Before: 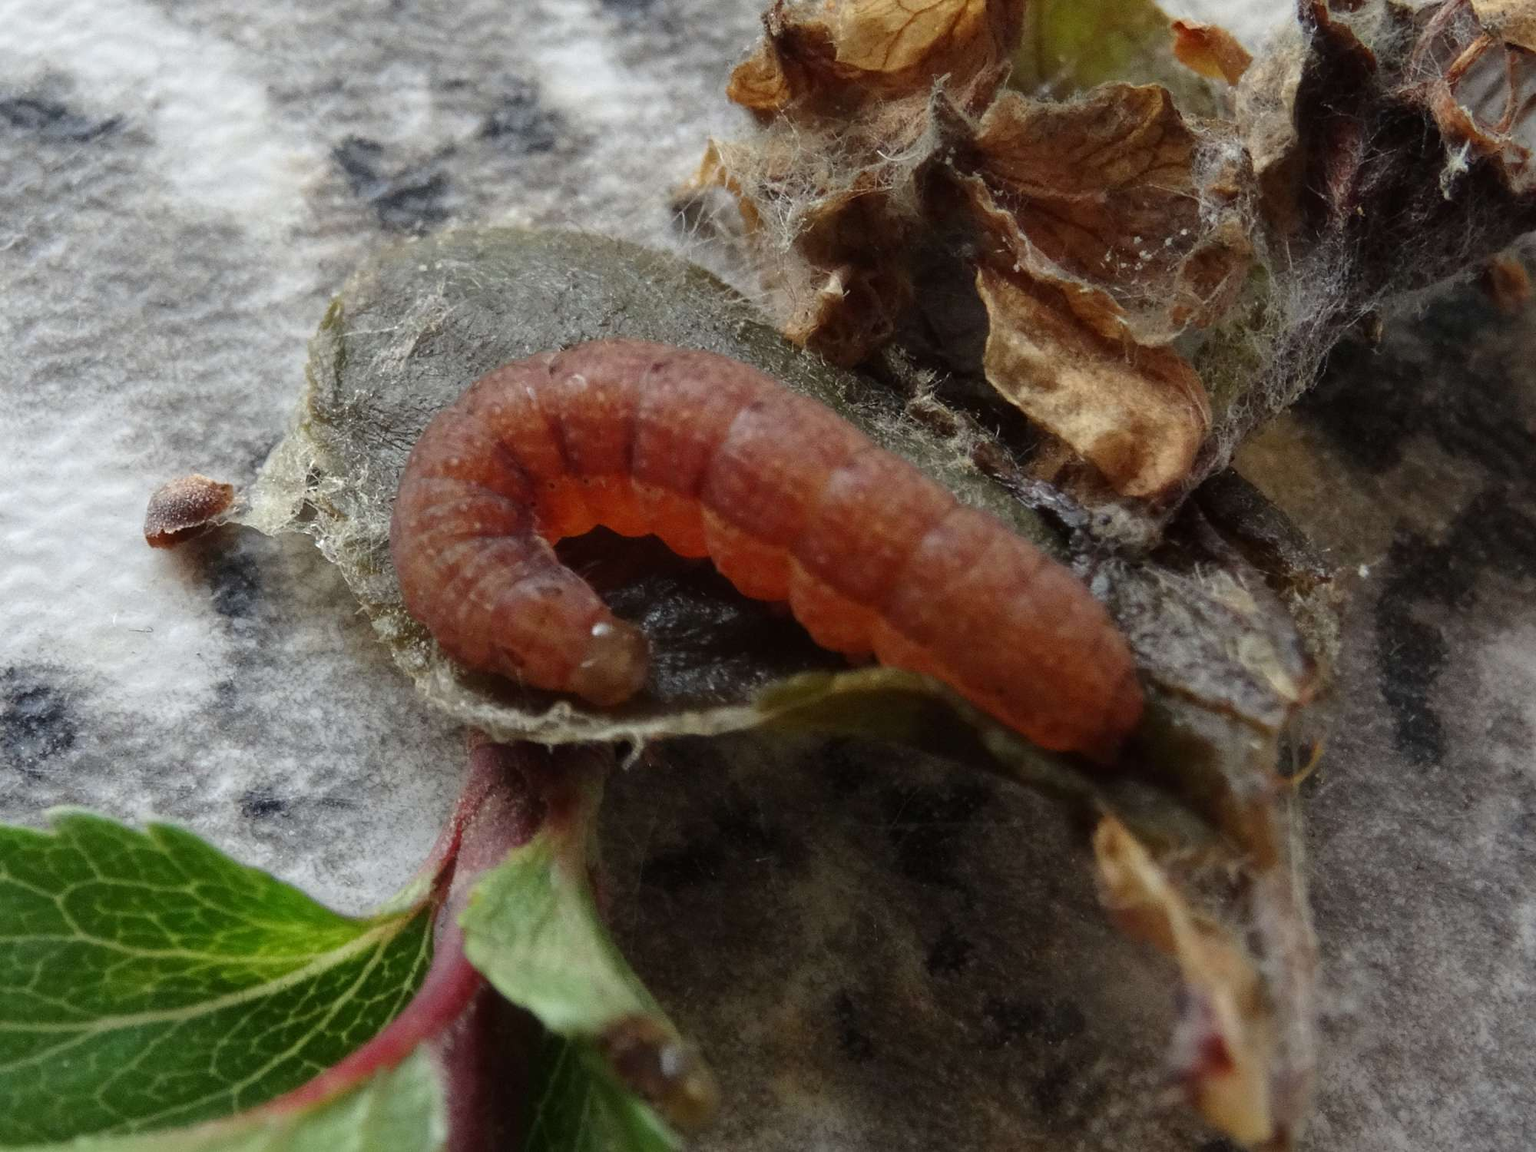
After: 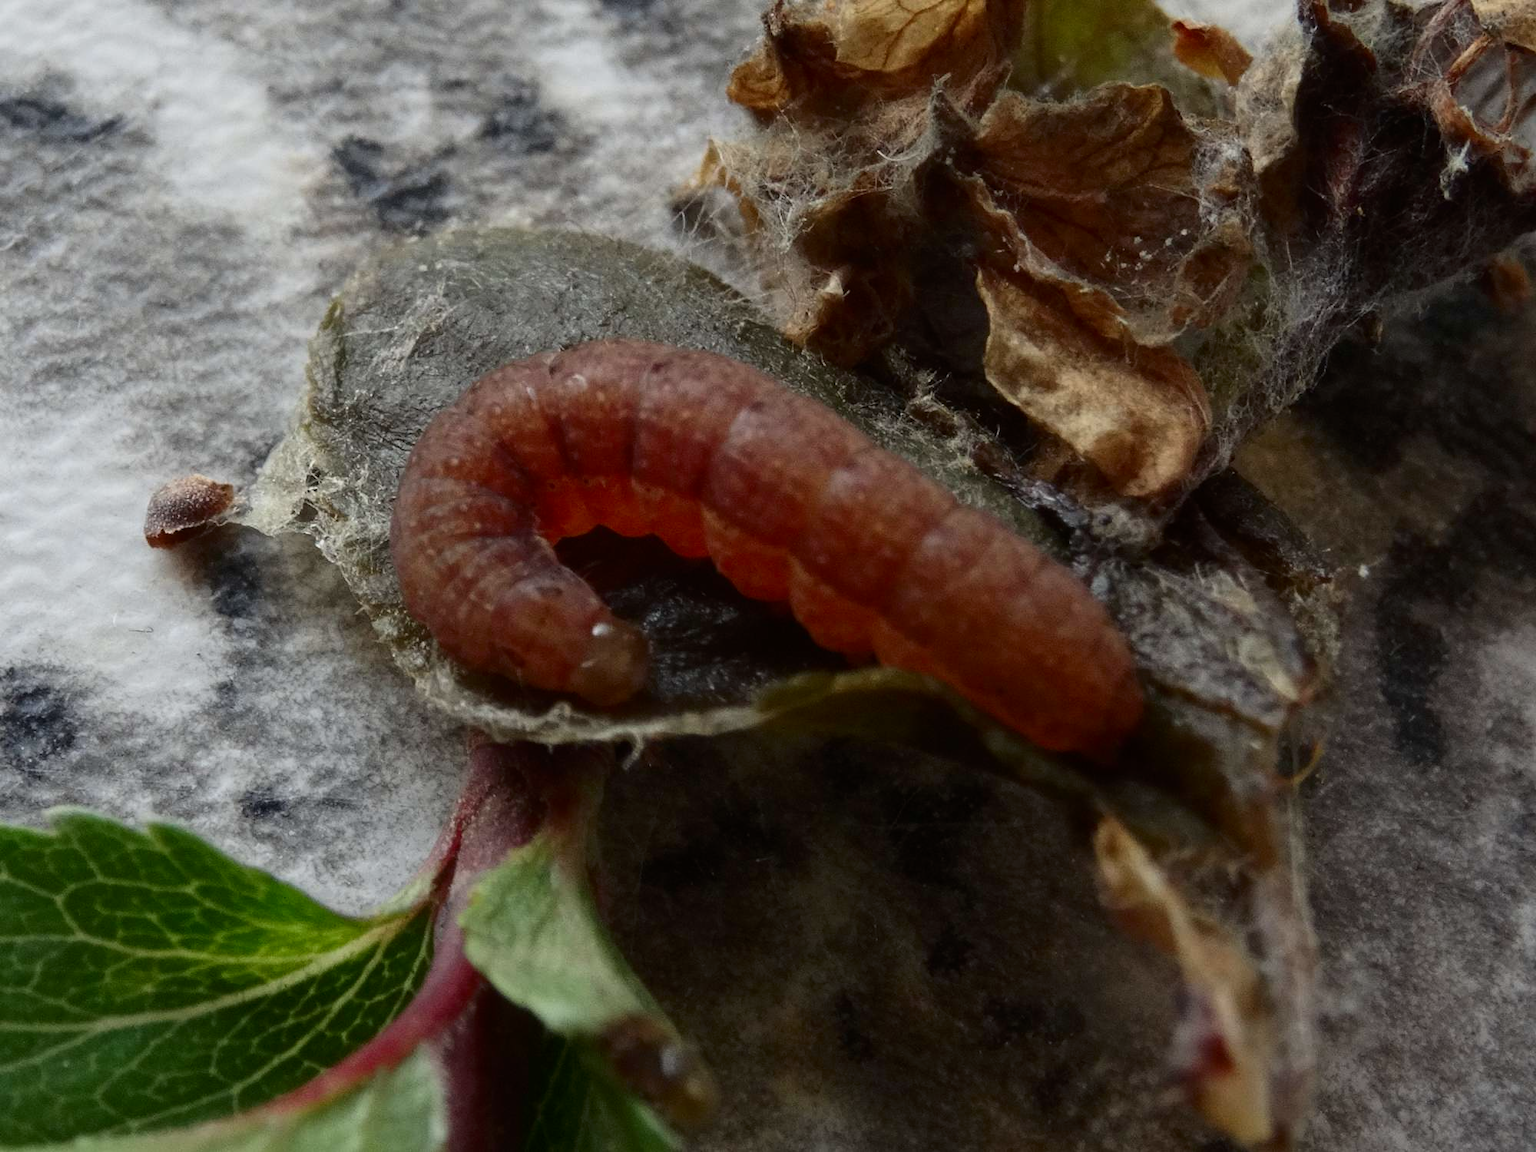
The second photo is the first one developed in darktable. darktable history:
exposure: exposure -0.462 EV, compensate highlight preservation false
contrast brightness saturation: contrast 0.18, saturation 0.3
color correction: saturation 0.8
